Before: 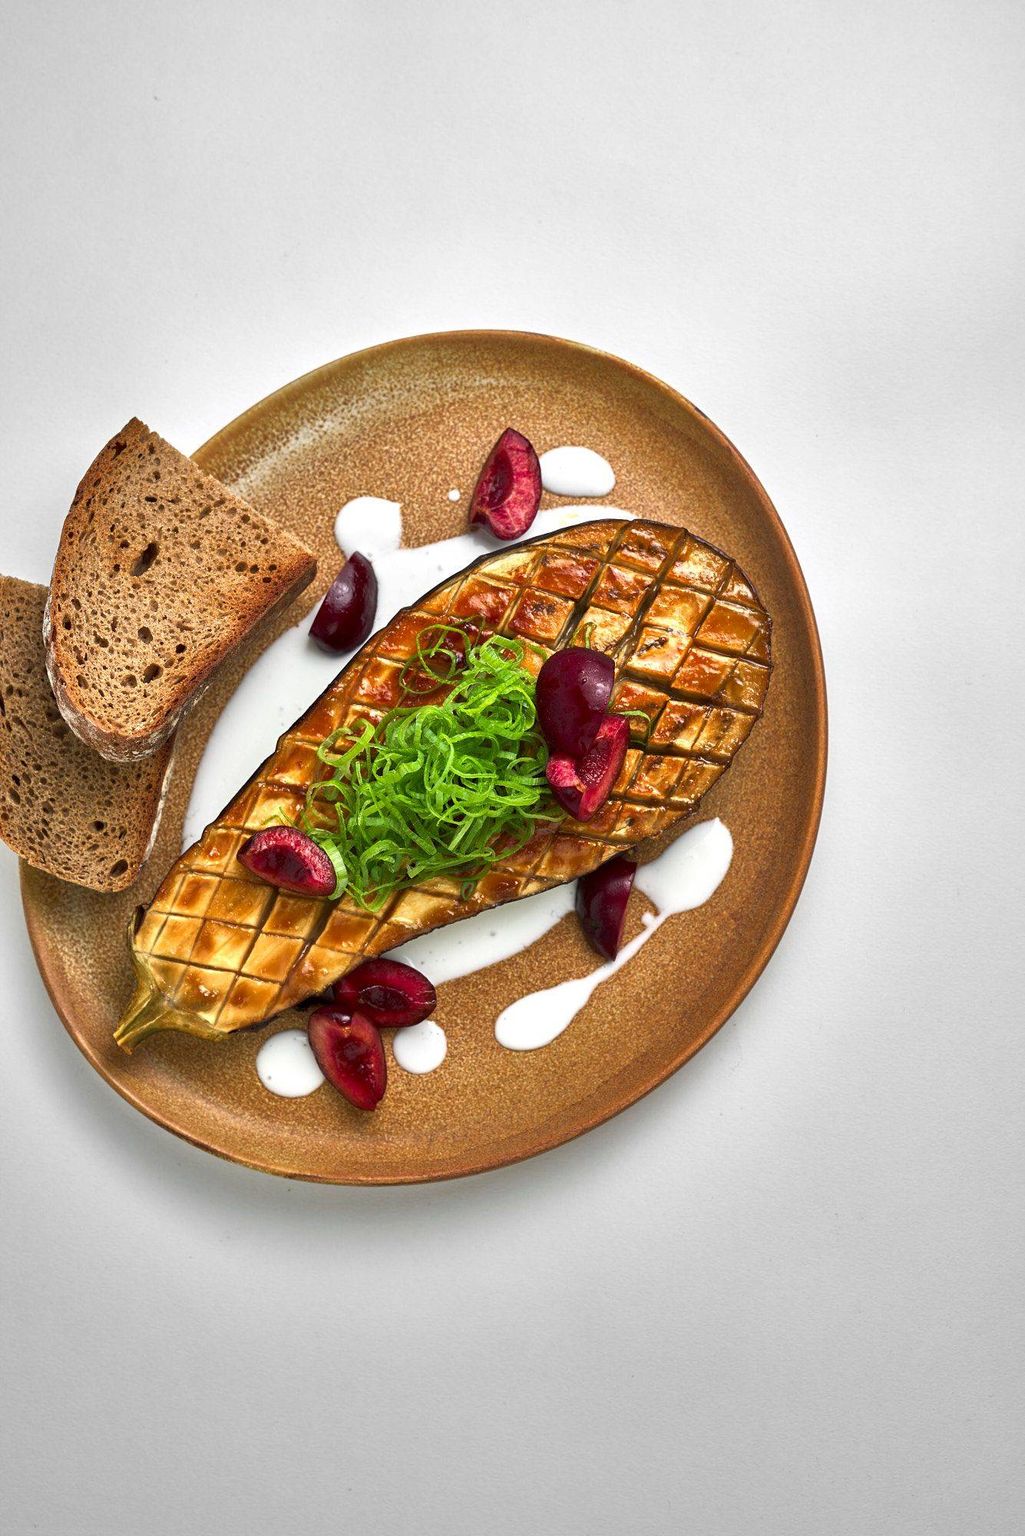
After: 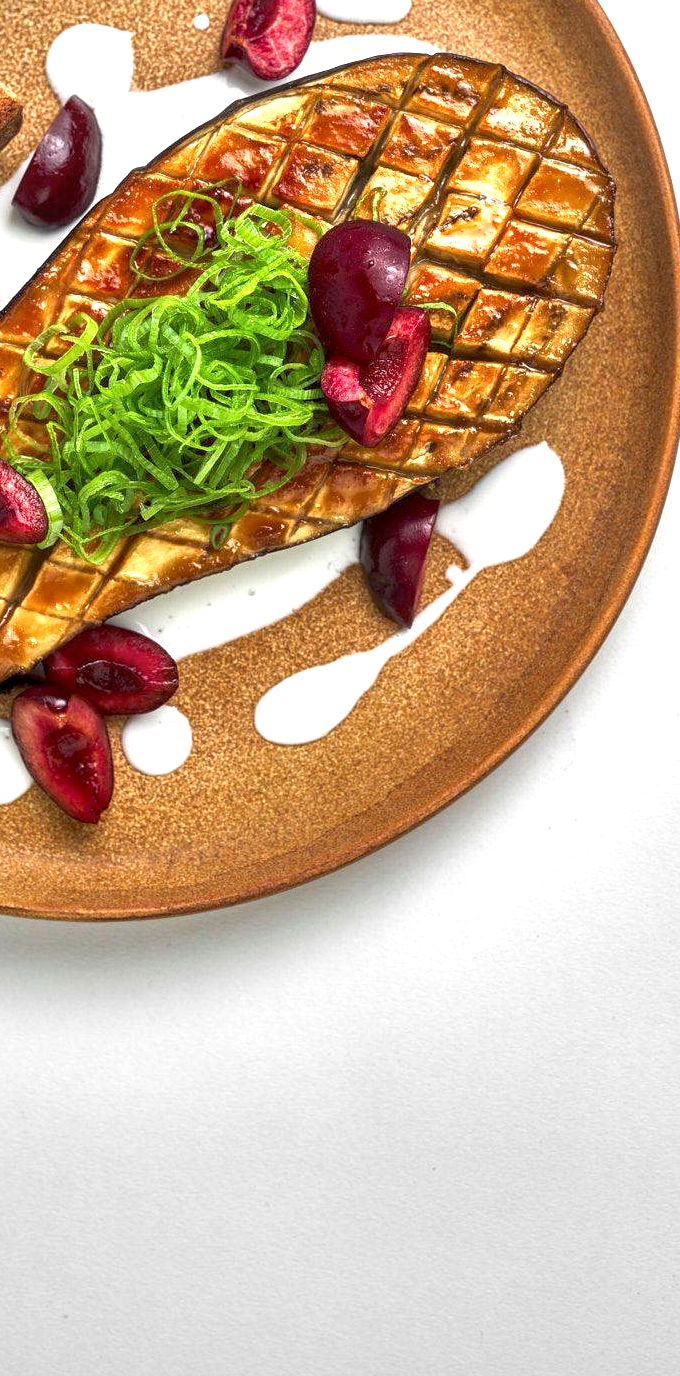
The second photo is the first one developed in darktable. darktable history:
crop and rotate: left 29.237%, top 31.152%, right 19.807%
exposure: black level correction 0.001, exposure 0.5 EV, compensate exposure bias true, compensate highlight preservation false
local contrast: on, module defaults
